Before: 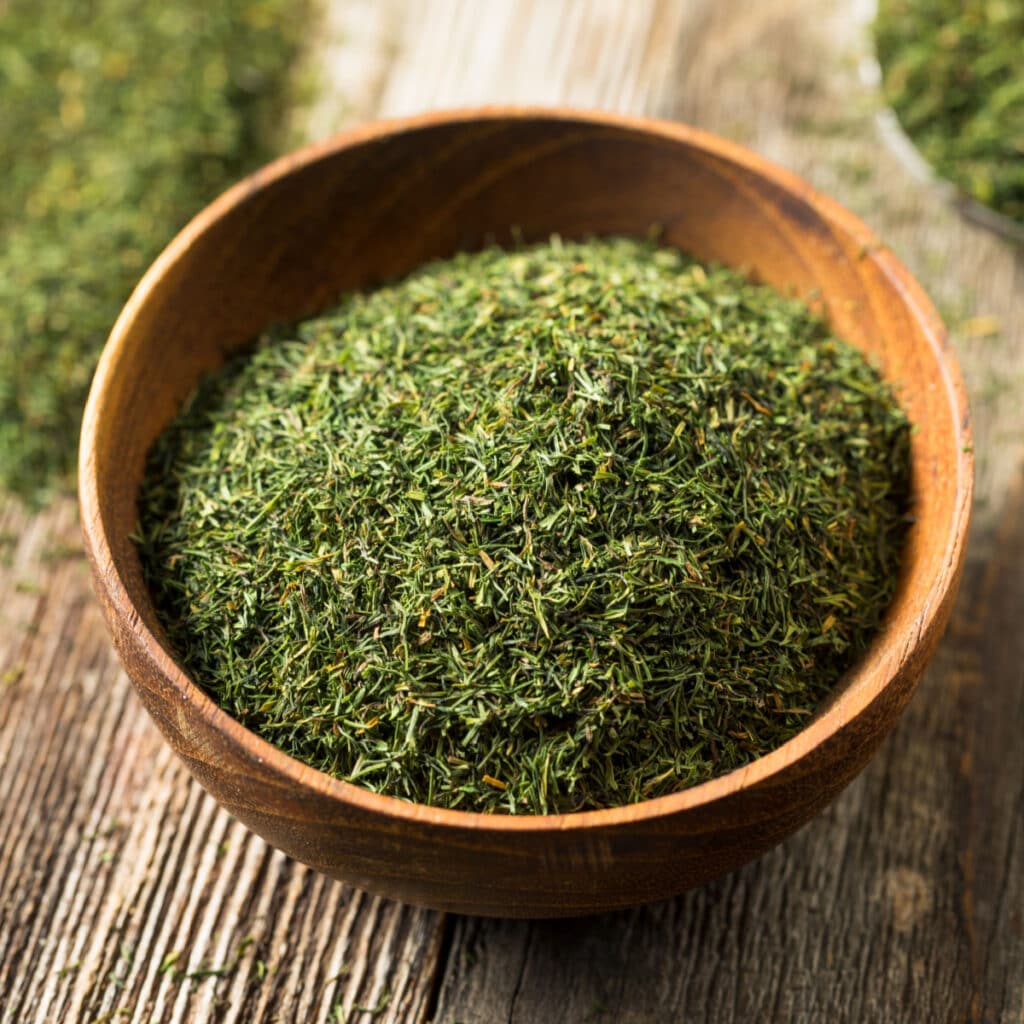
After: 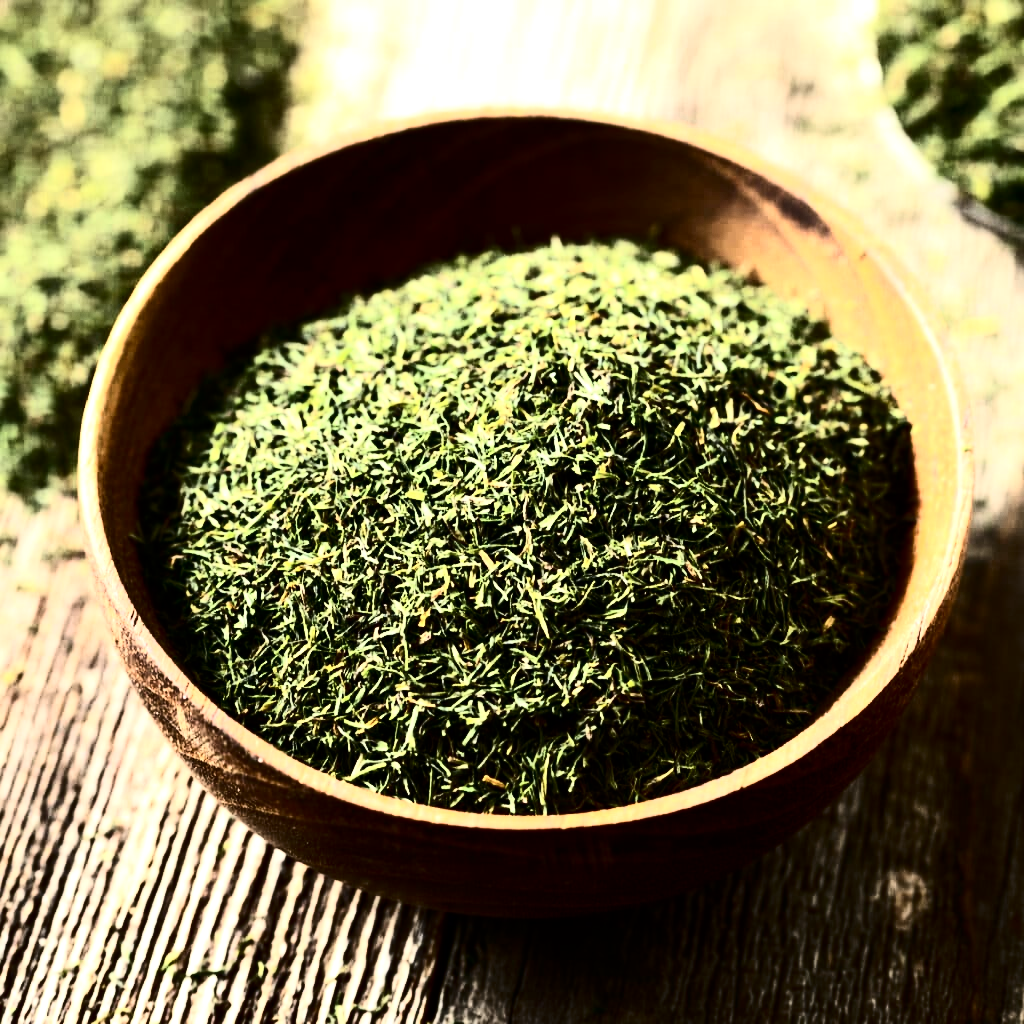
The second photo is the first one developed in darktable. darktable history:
contrast brightness saturation: contrast 0.5, saturation -0.1
tone equalizer: -8 EV -1.08 EV, -7 EV -1.01 EV, -6 EV -0.867 EV, -5 EV -0.578 EV, -3 EV 0.578 EV, -2 EV 0.867 EV, -1 EV 1.01 EV, +0 EV 1.08 EV, edges refinement/feathering 500, mask exposure compensation -1.57 EV, preserve details no
